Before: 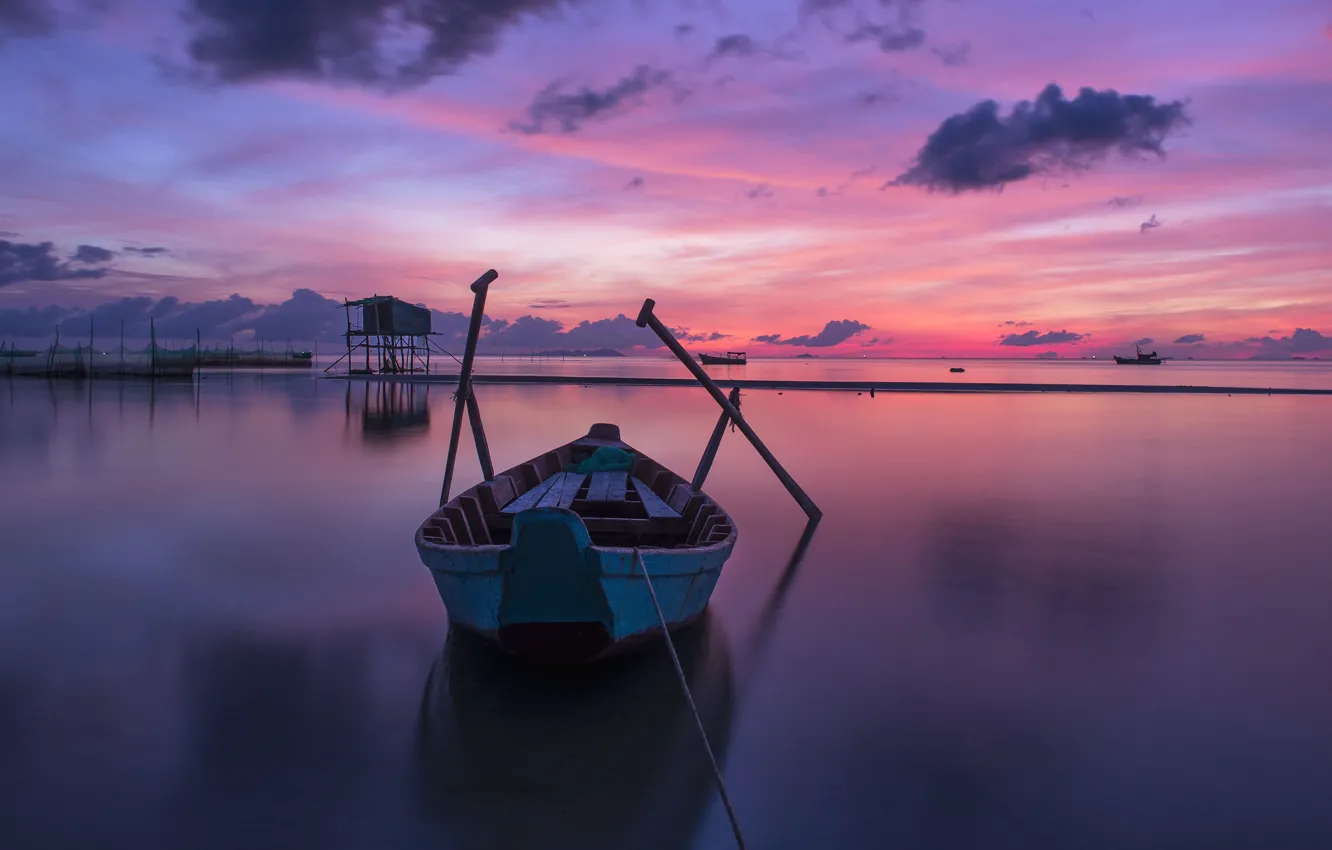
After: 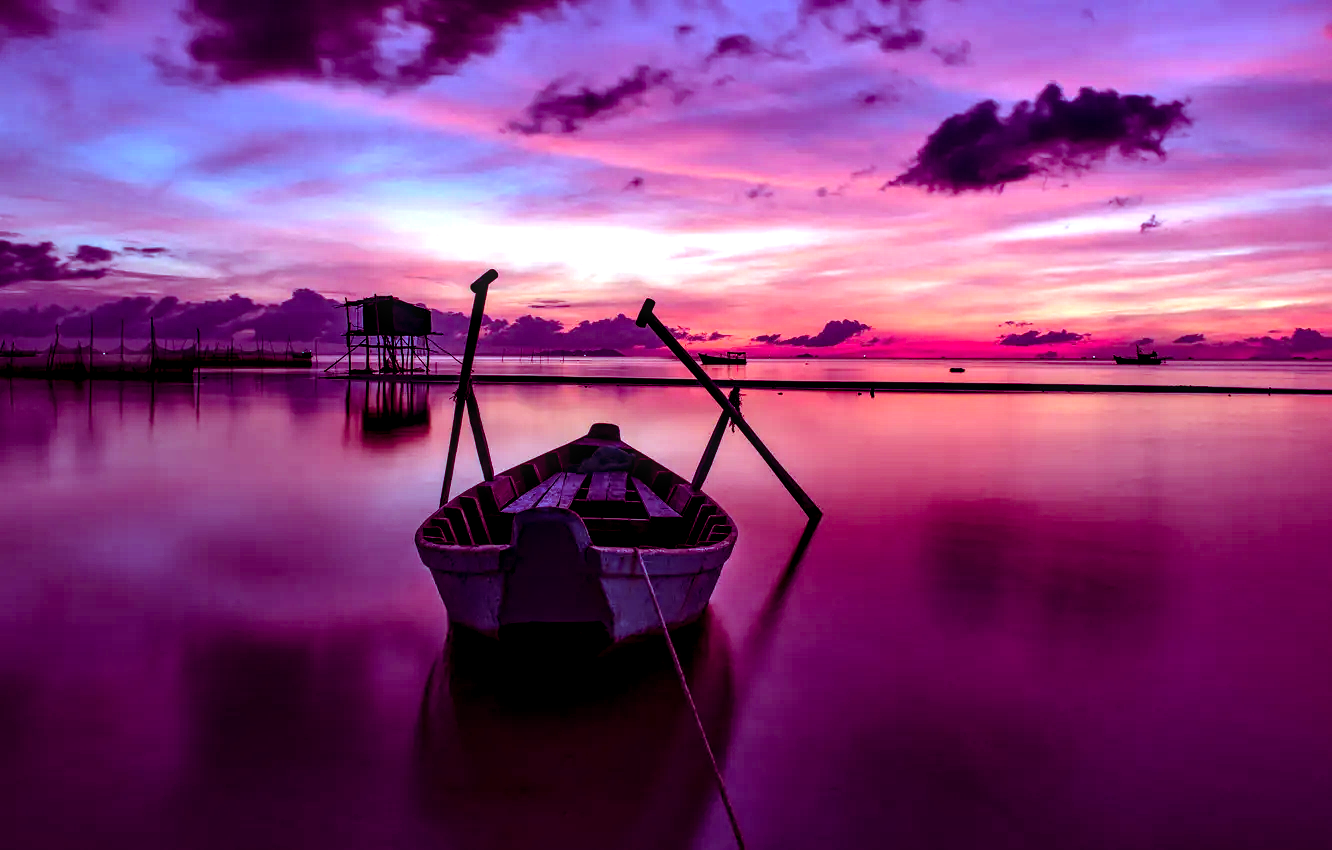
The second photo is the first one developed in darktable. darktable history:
color balance rgb: shadows lift › luminance -18.504%, shadows lift › chroma 35.298%, highlights gain › luminance 15.572%, highlights gain › chroma 3.93%, highlights gain › hue 211.64°, perceptual saturation grading › global saturation 25.739%, global vibrance 26.754%, contrast 6.489%
local contrast: detail 130%
contrast equalizer: y [[0.6 ×6], [0.55 ×6], [0 ×6], [0 ×6], [0 ×6]]
